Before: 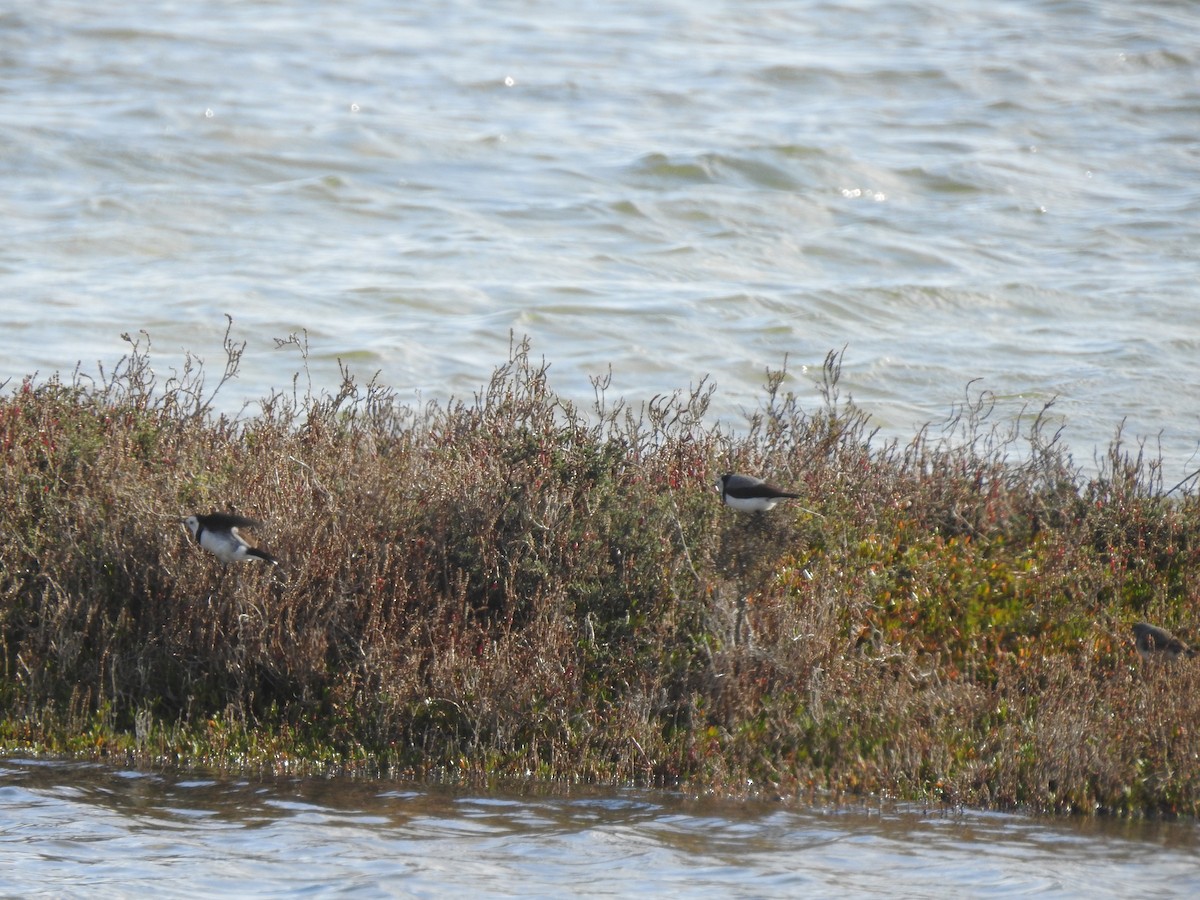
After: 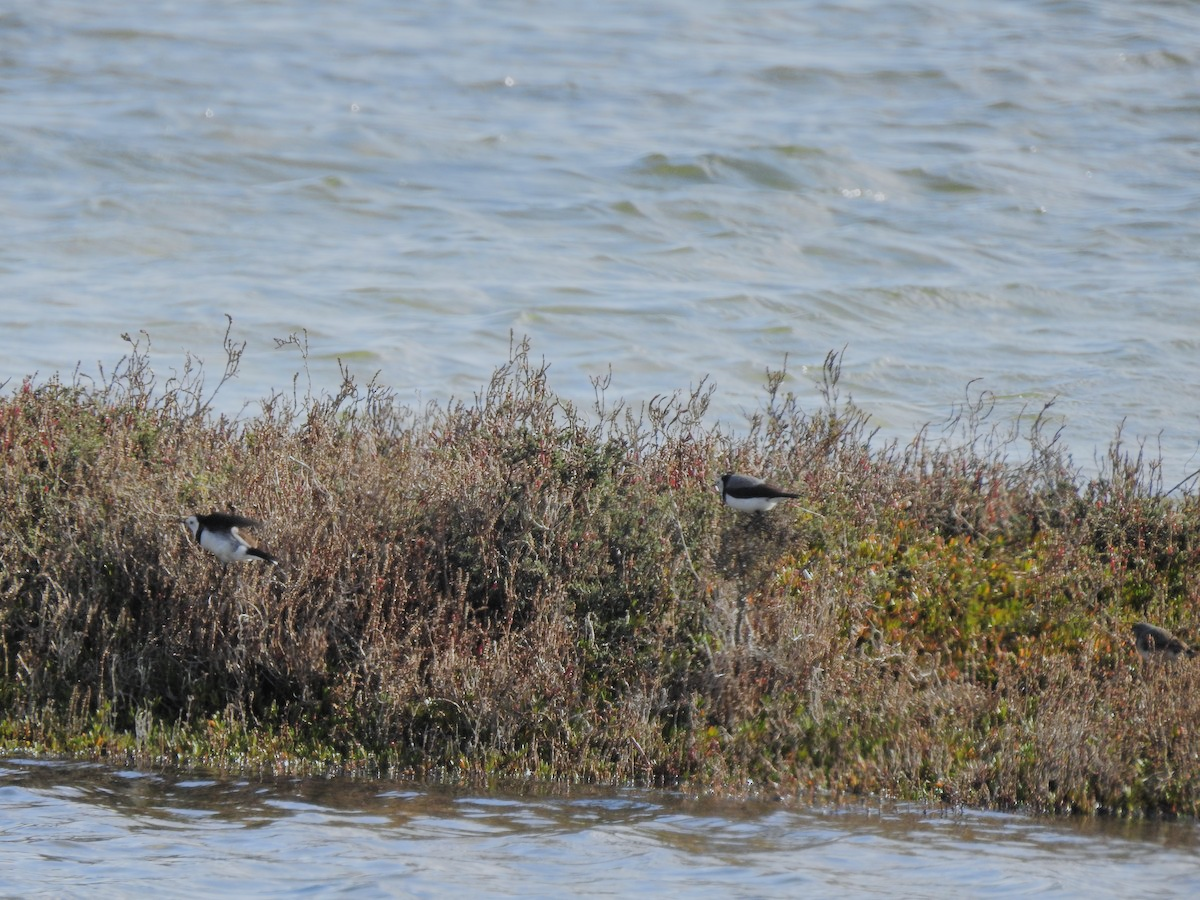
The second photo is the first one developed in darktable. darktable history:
white balance: red 0.98, blue 1.034
exposure: exposure 0.207 EV, compensate highlight preservation false
shadows and highlights: low approximation 0.01, soften with gaussian
filmic rgb: black relative exposure -7.15 EV, white relative exposure 5.36 EV, hardness 3.02, color science v6 (2022)
